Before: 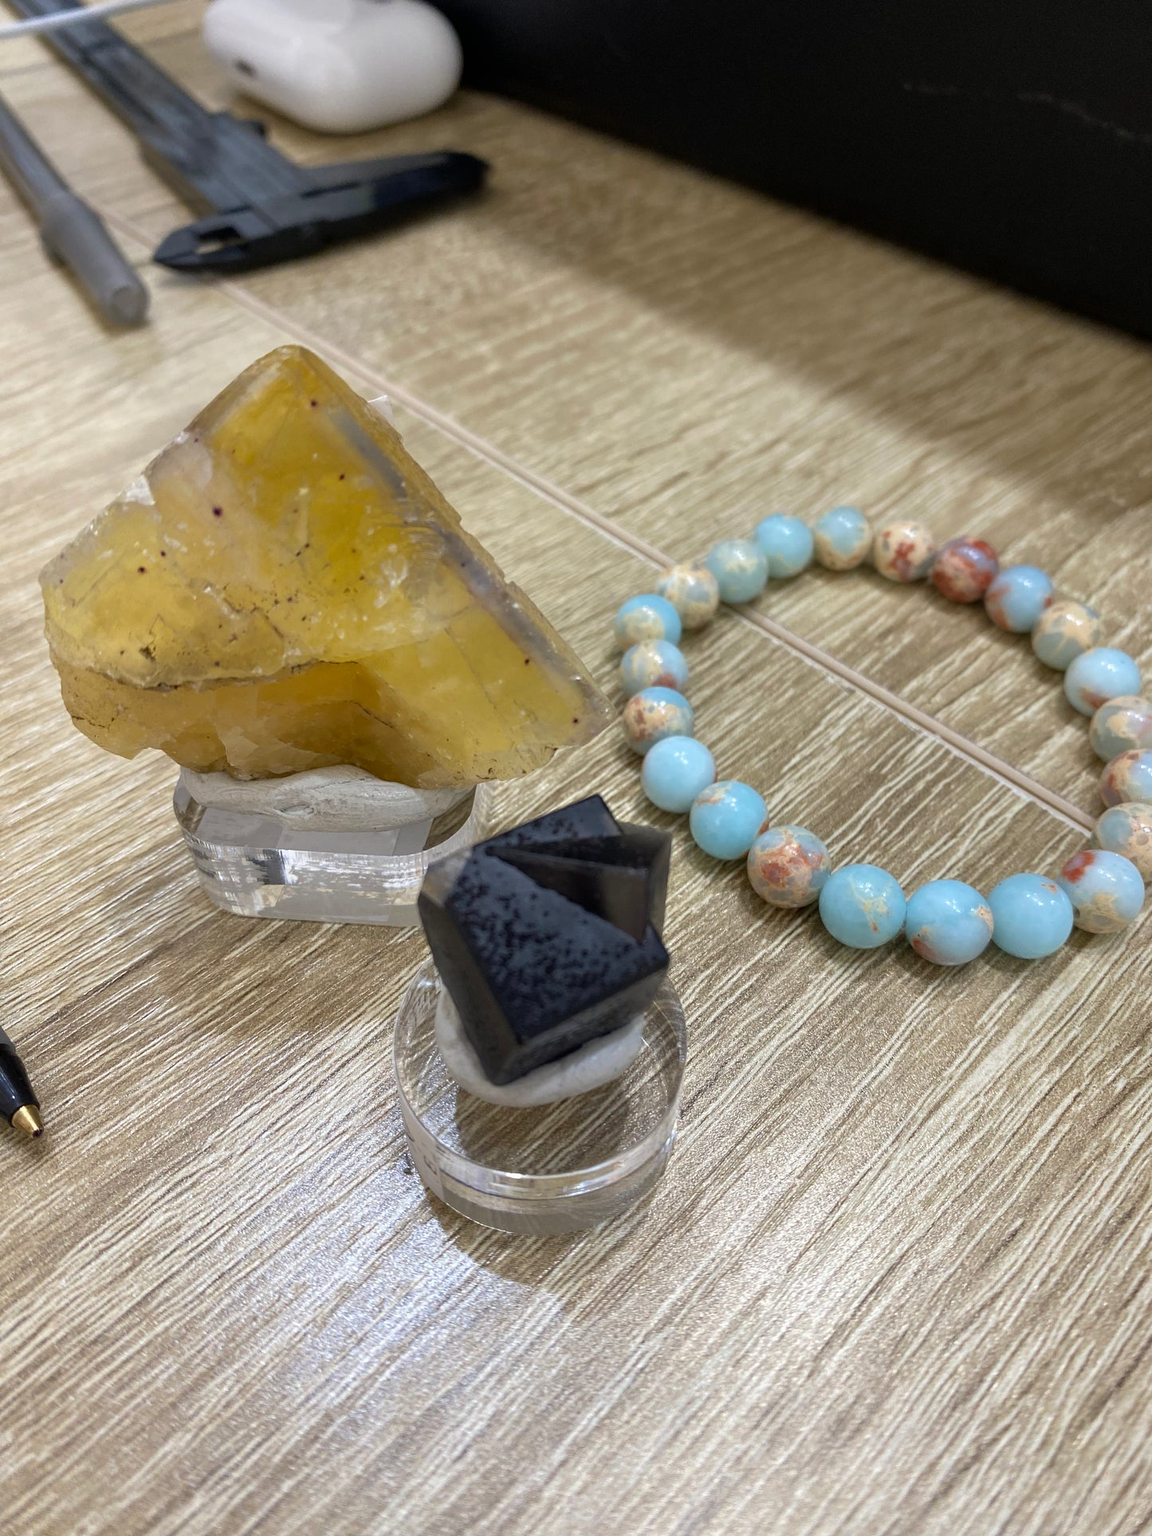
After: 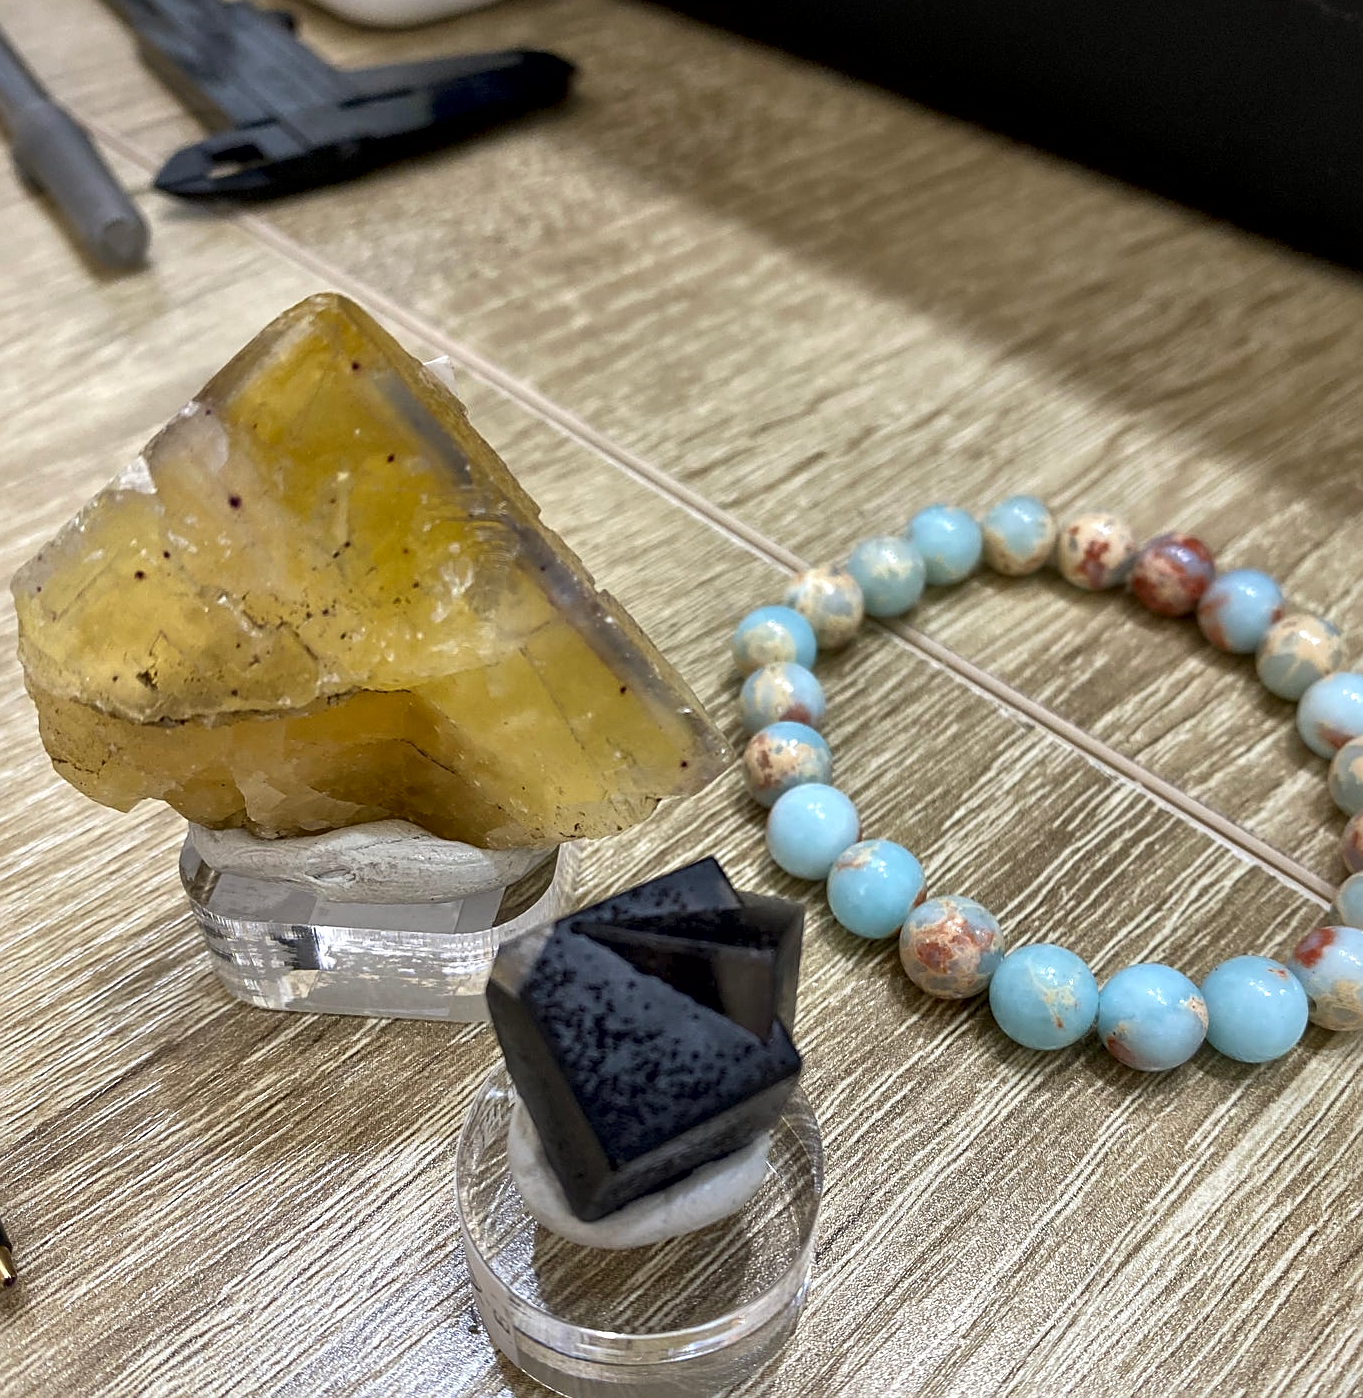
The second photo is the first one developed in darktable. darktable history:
sharpen: on, module defaults
crop: left 2.681%, top 7.278%, right 2.966%, bottom 20.166%
local contrast: mode bilateral grid, contrast 25, coarseness 61, detail 151%, midtone range 0.2
